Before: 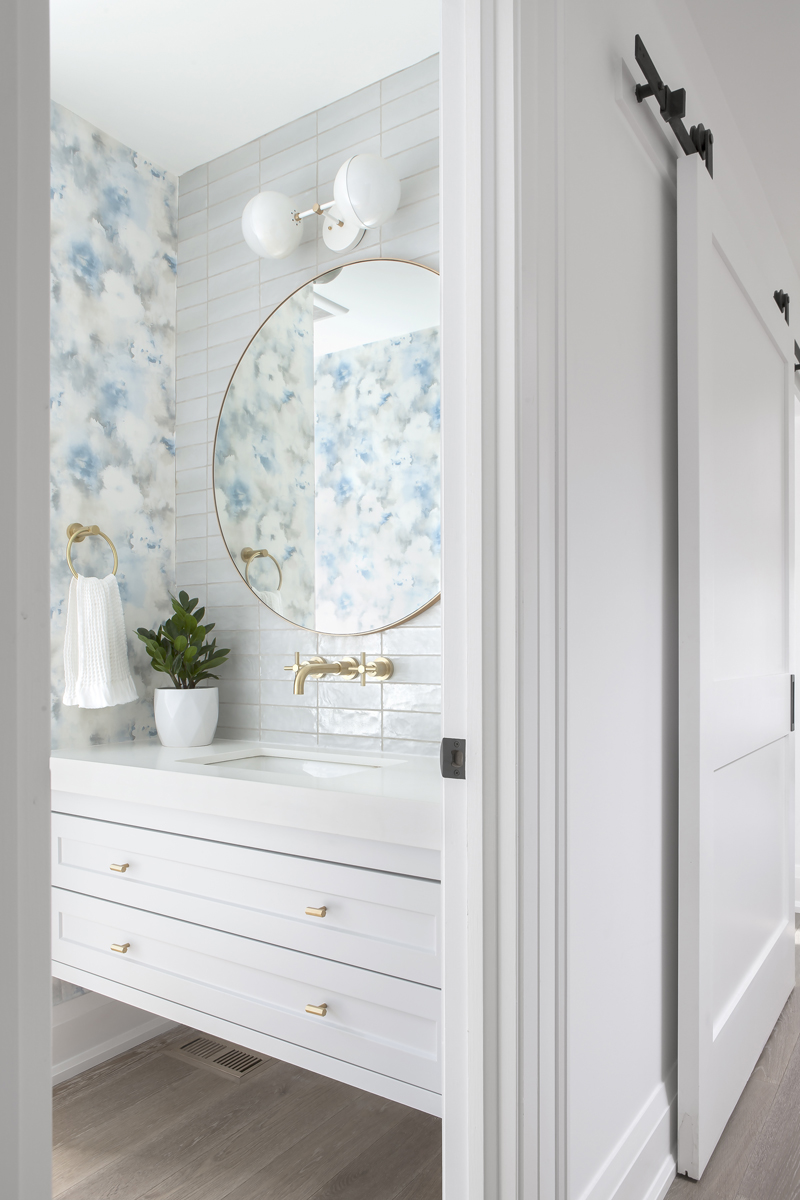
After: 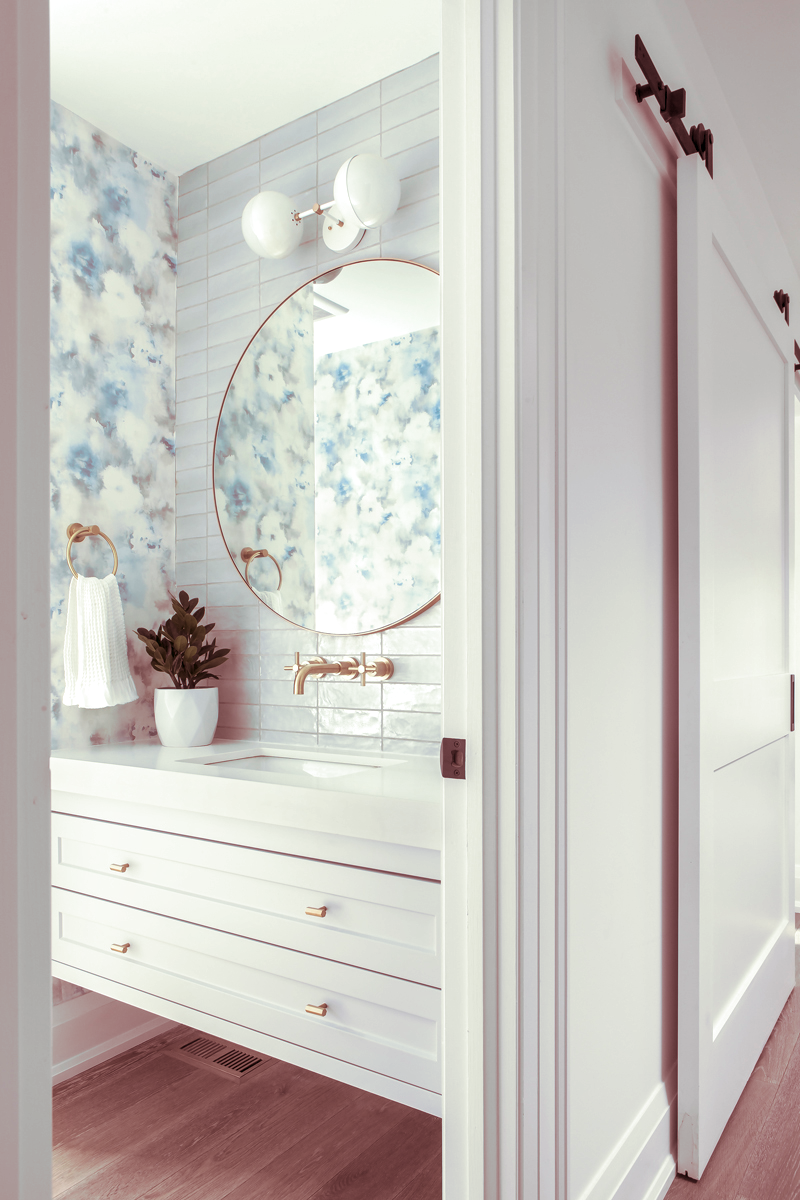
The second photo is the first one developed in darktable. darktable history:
local contrast: detail 130%
split-toning: compress 20%
